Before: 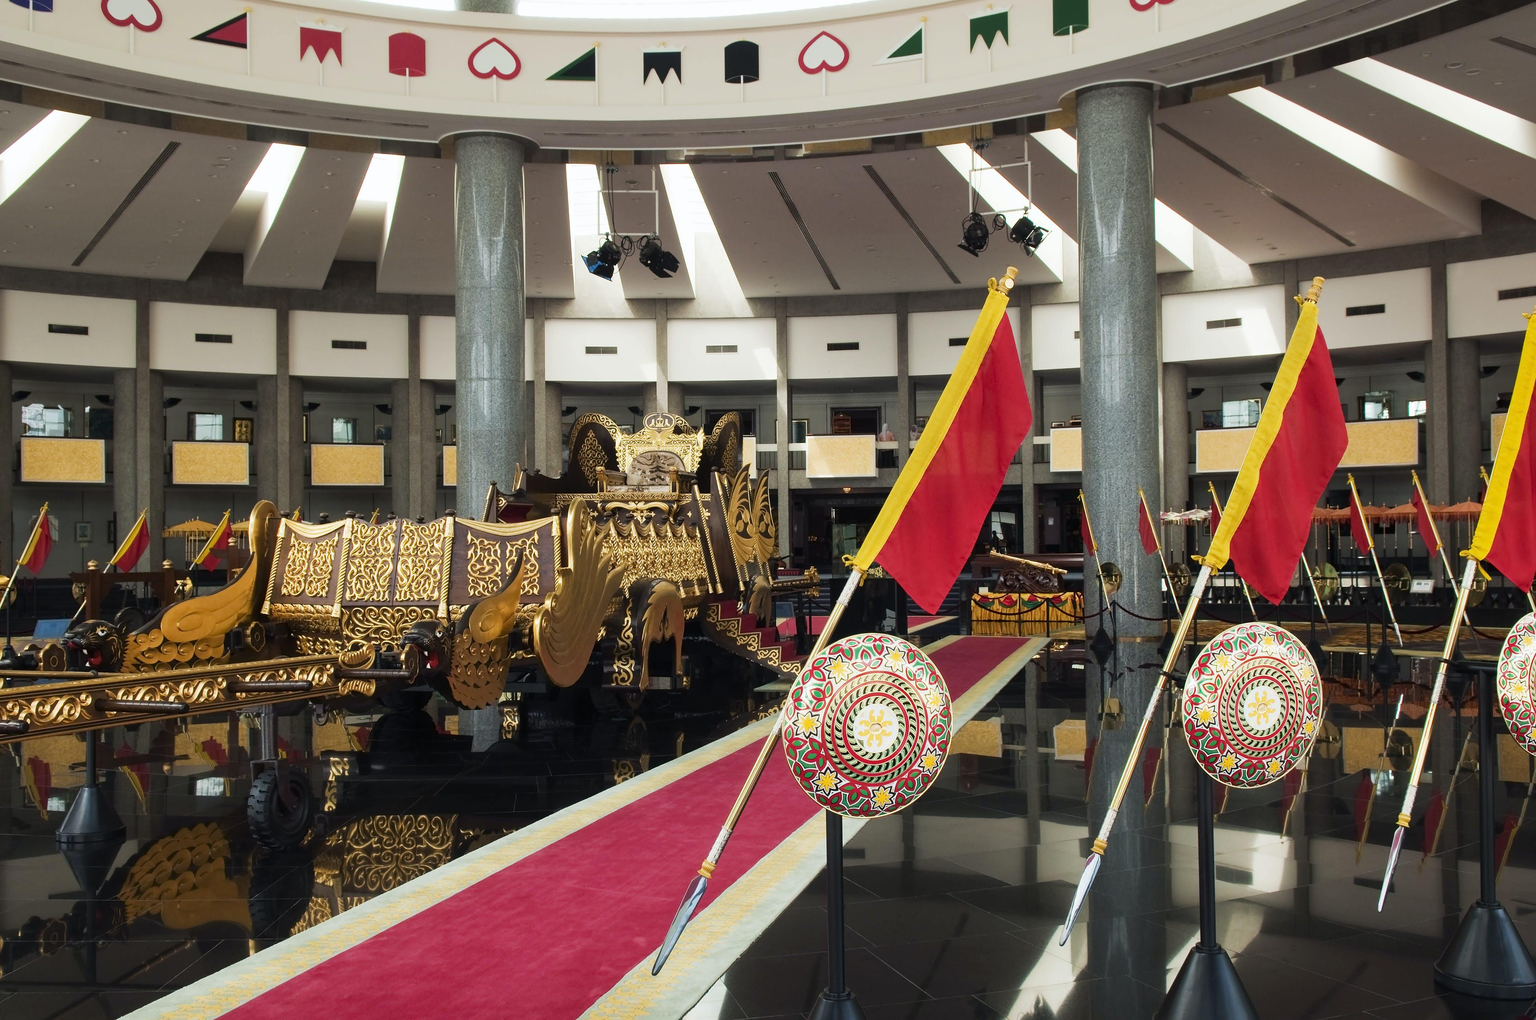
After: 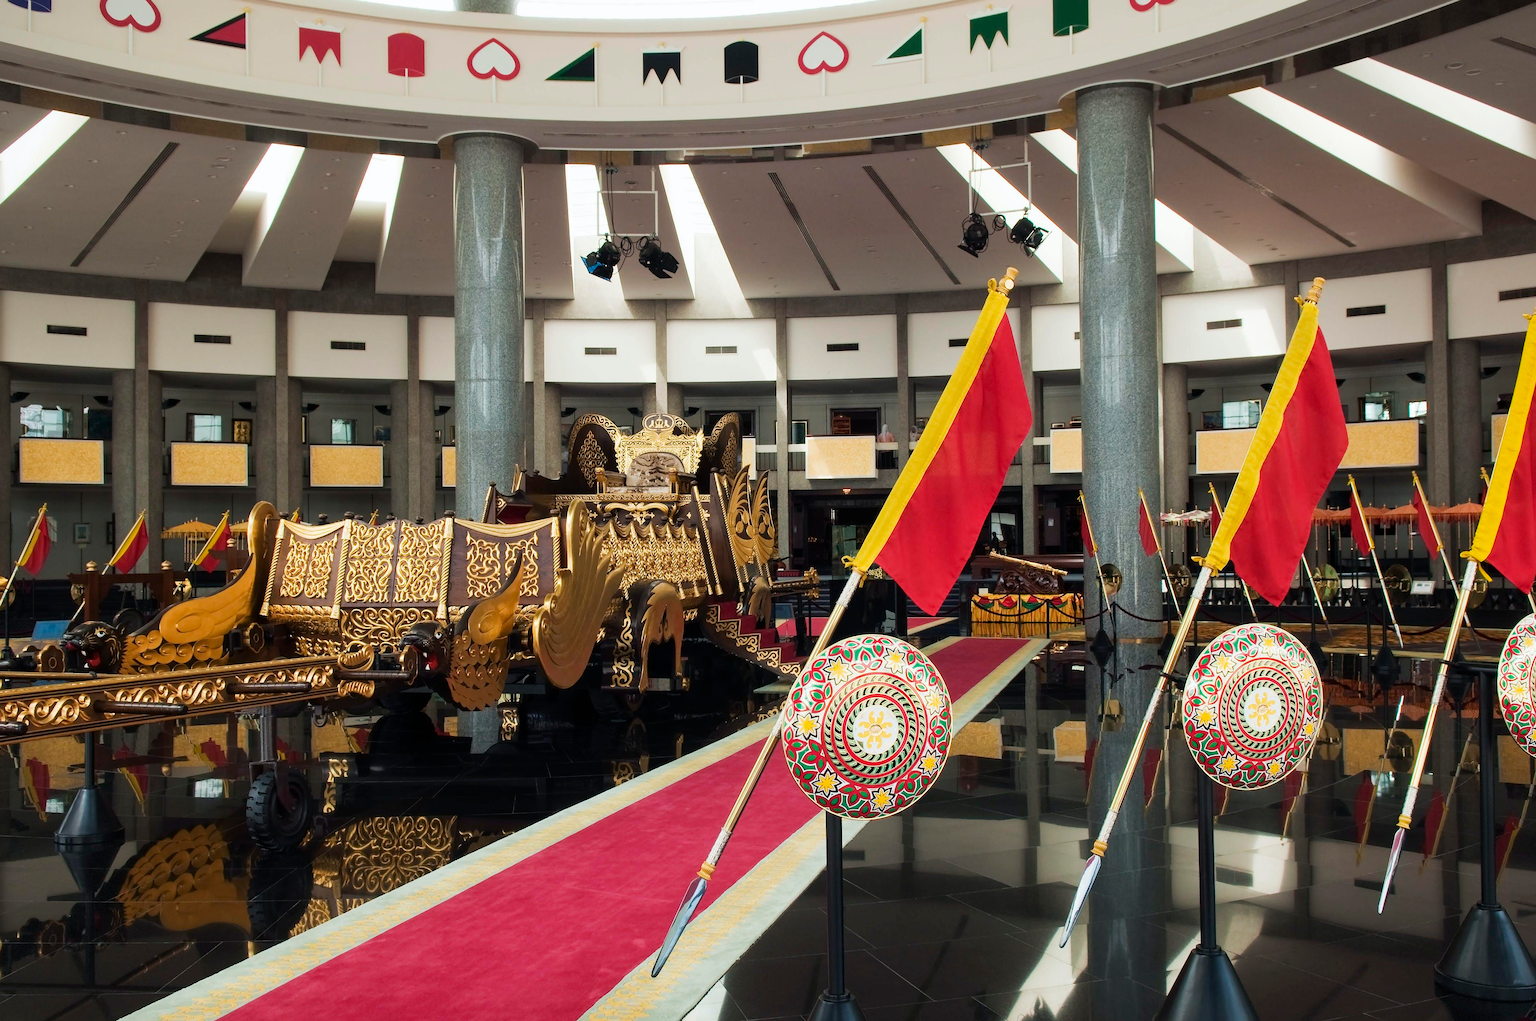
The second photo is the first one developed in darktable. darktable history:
vignetting: fall-off start 97.28%, fall-off radius 79%, brightness -0.462, saturation -0.3, width/height ratio 1.114, dithering 8-bit output, unbound false
crop and rotate: left 0.126%
